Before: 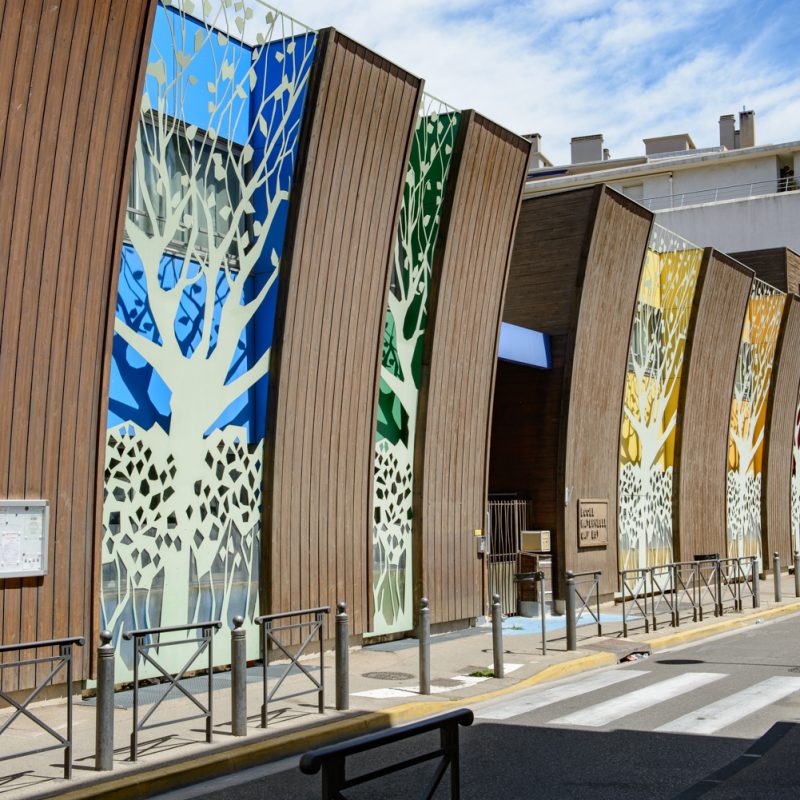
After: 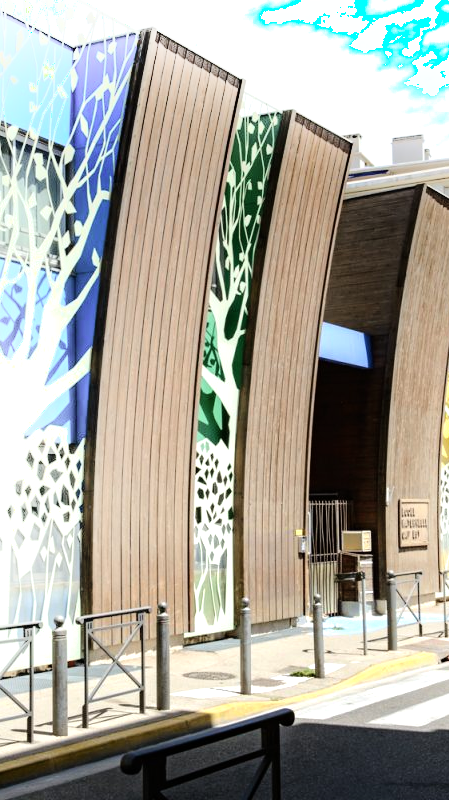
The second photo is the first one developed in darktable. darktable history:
tone equalizer: -8 EV -0.785 EV, -7 EV -0.68 EV, -6 EV -0.563 EV, -5 EV -0.384 EV, -3 EV 0.366 EV, -2 EV 0.6 EV, -1 EV 0.674 EV, +0 EV 0.751 EV
exposure: compensate exposure bias true, compensate highlight preservation false
shadows and highlights: shadows -53.18, highlights 86.02, shadows color adjustment 99.15%, highlights color adjustment 0.046%, soften with gaussian
crop and rotate: left 22.444%, right 21.315%
